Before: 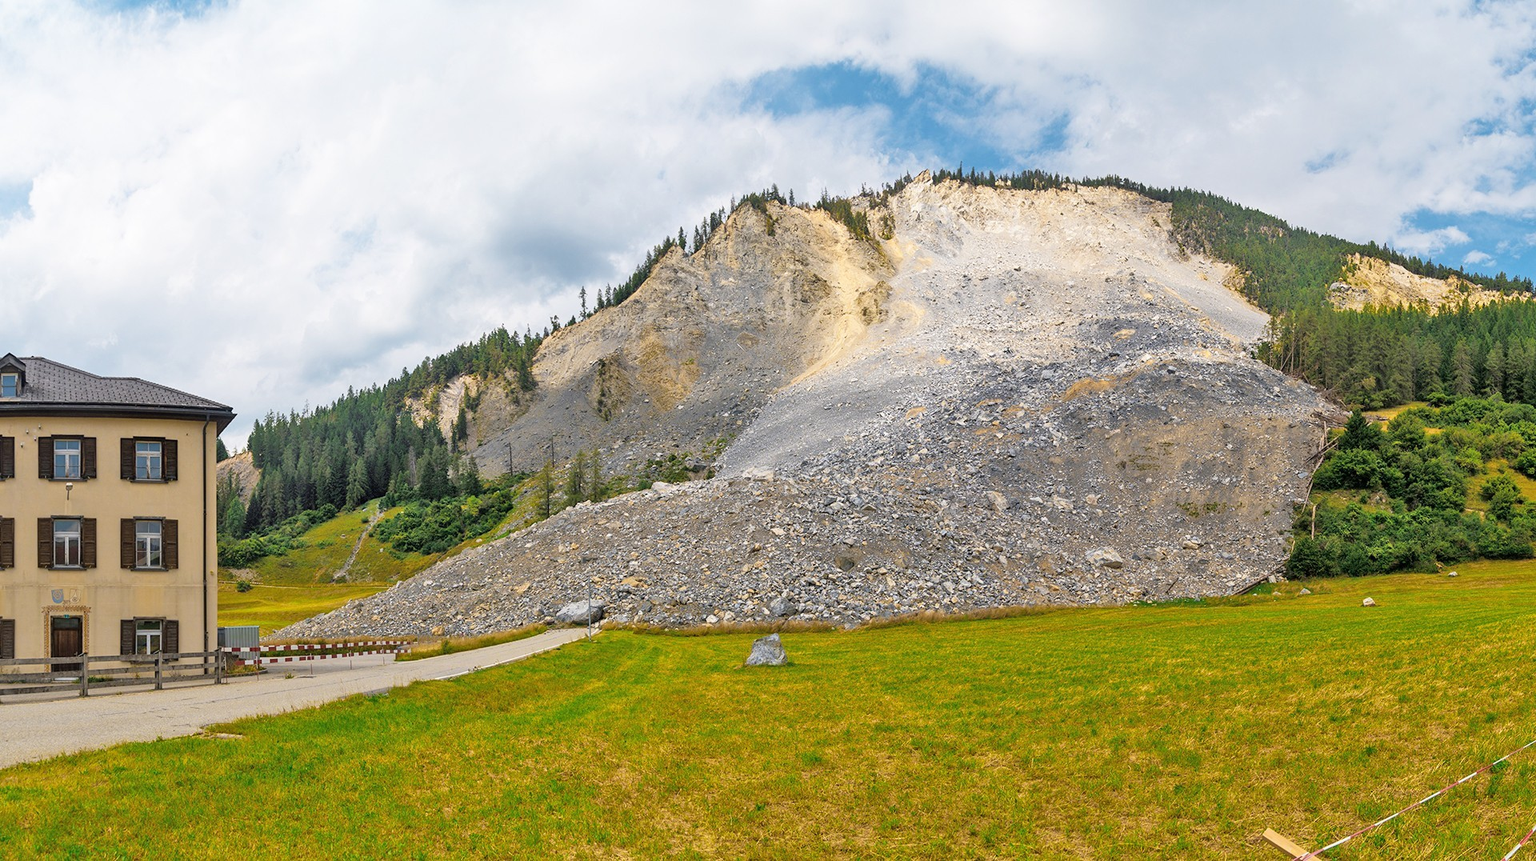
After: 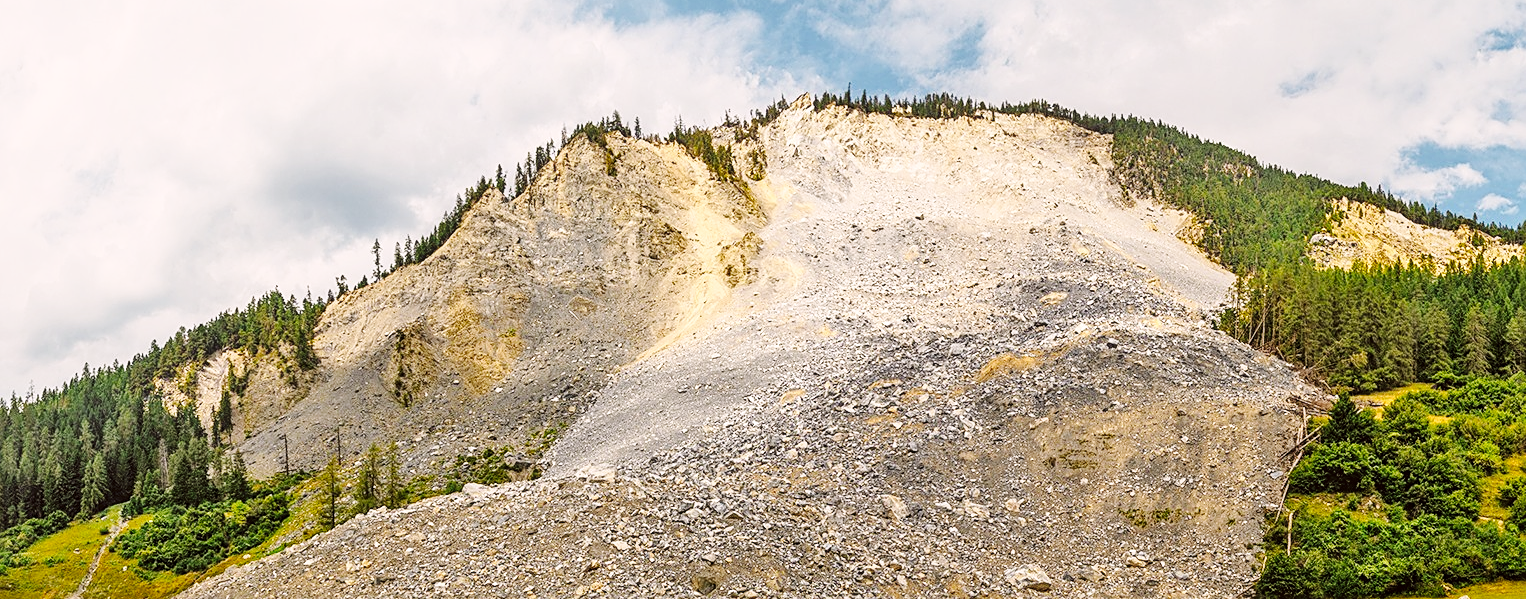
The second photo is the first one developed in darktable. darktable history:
color correction: highlights a* 3.12, highlights b* -1.55, shadows a* -0.101, shadows b* 2.52, saturation 0.98
crop: left 18.38%, top 11.092%, right 2.134%, bottom 33.217%
local contrast: on, module defaults
color balance: lift [1.005, 1.002, 0.998, 0.998], gamma [1, 1.021, 1.02, 0.979], gain [0.923, 1.066, 1.056, 0.934]
sharpen: on, module defaults
base curve: curves: ch0 [(0, 0) (0.036, 0.025) (0.121, 0.166) (0.206, 0.329) (0.605, 0.79) (1, 1)], preserve colors none
